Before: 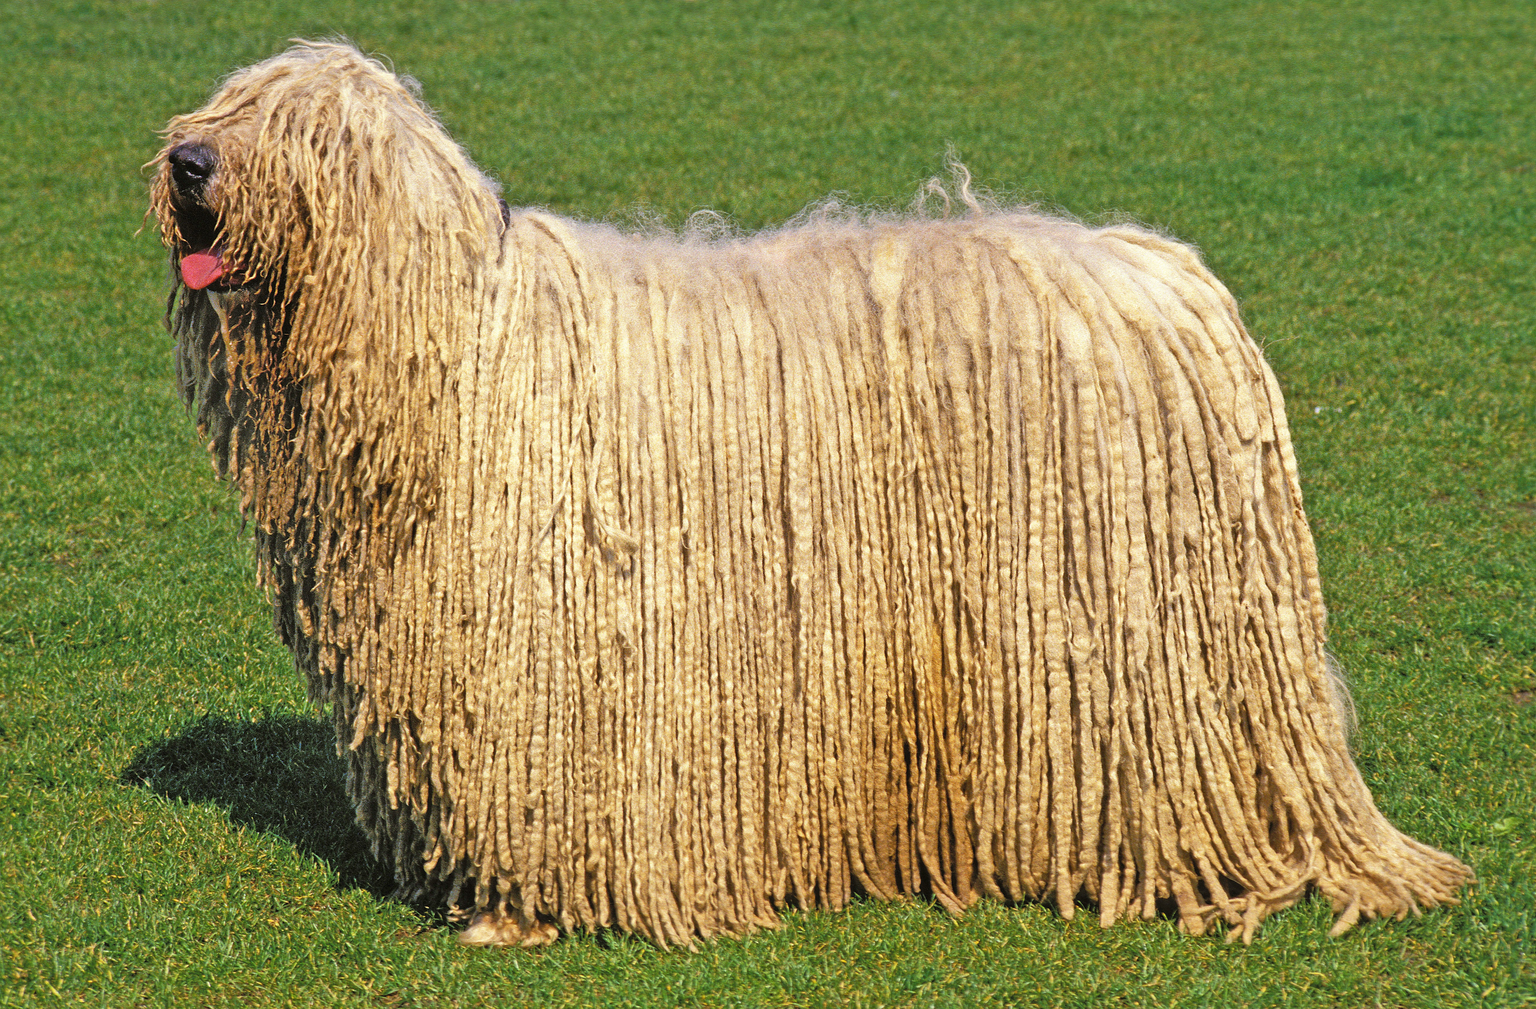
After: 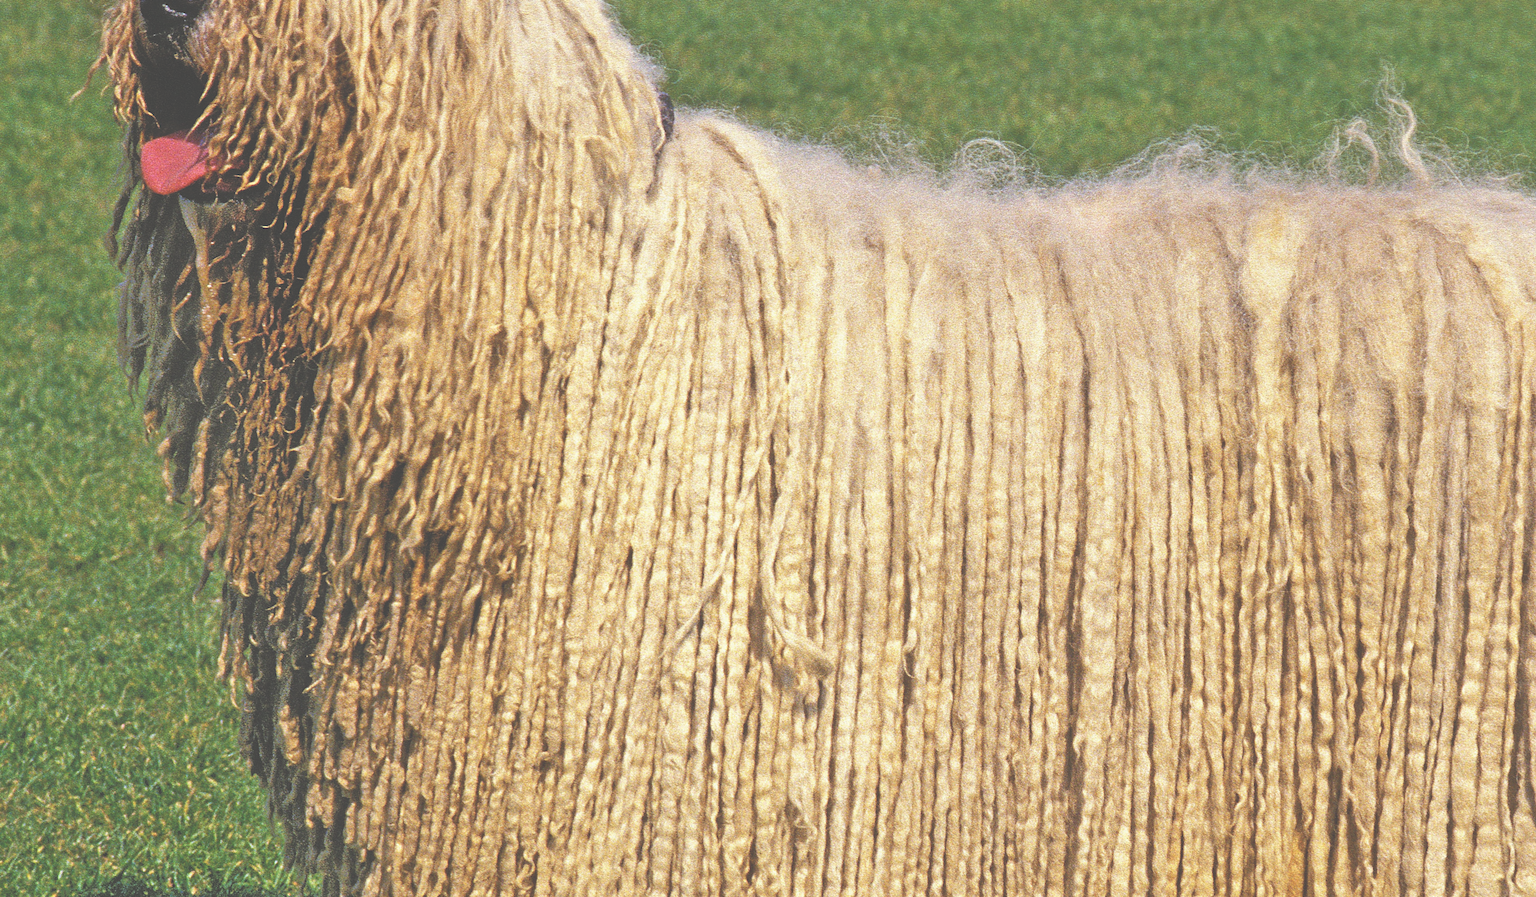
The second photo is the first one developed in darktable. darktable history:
crop and rotate: angle -4.99°, left 2.122%, top 6.945%, right 27.566%, bottom 30.519%
exposure: black level correction -0.062, exposure -0.05 EV, compensate highlight preservation false
